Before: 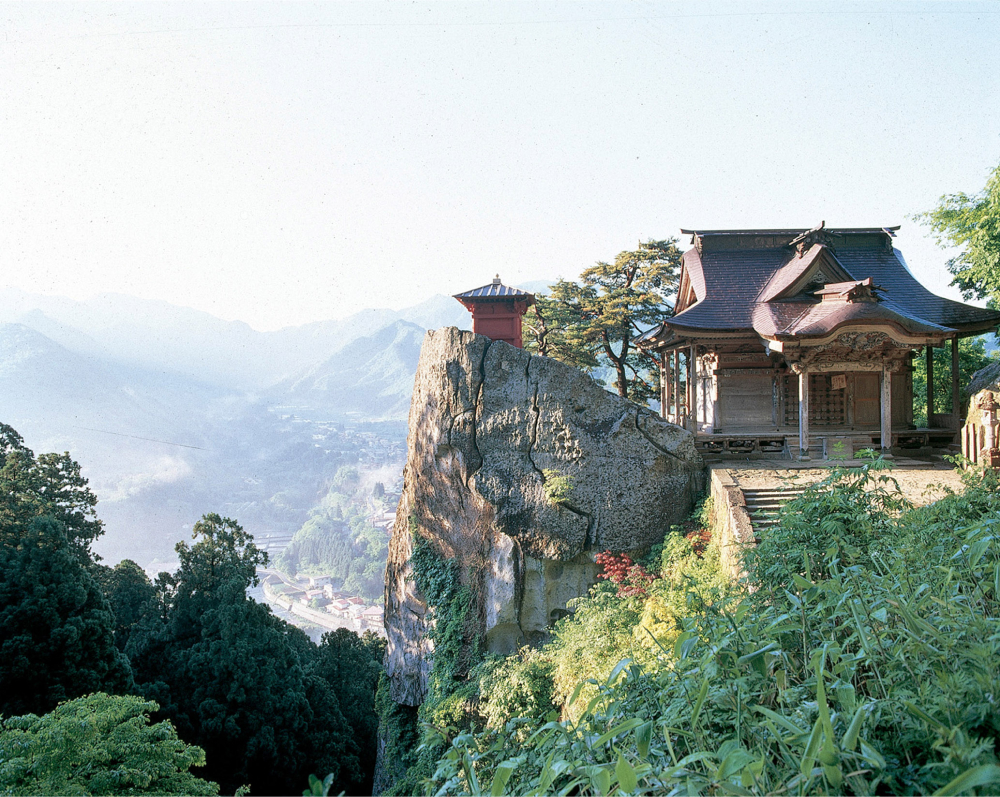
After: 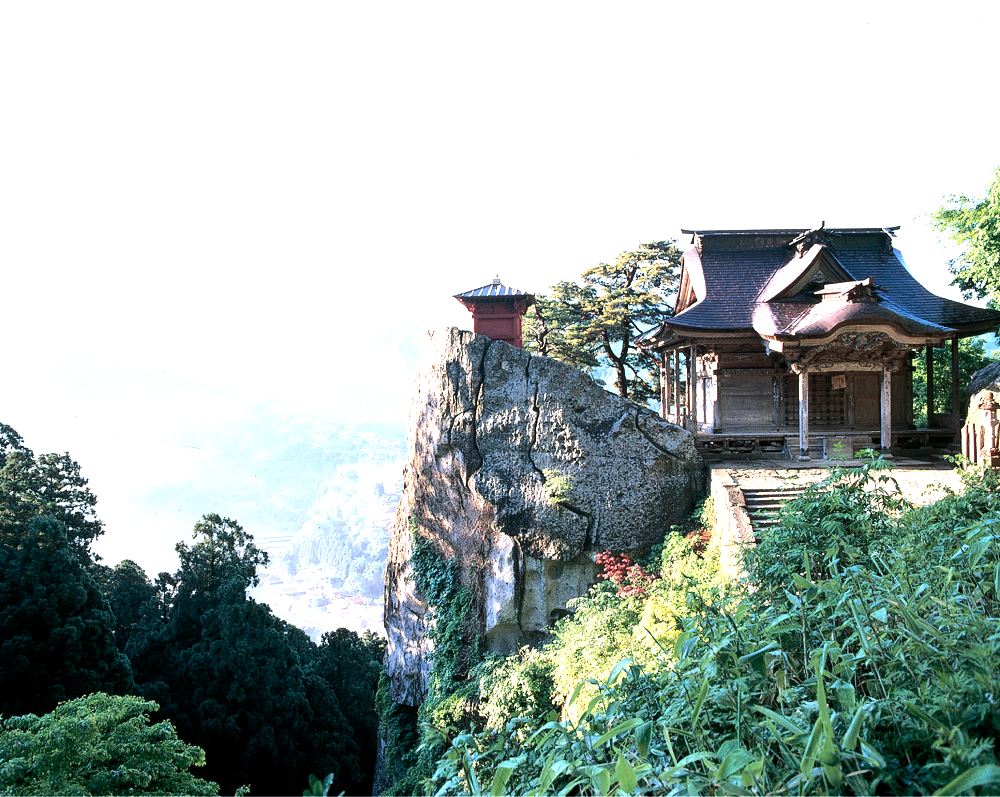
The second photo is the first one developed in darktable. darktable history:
color calibration: illuminant as shot in camera, x 0.358, y 0.373, temperature 4628.91 K
tone equalizer: -8 EV -1.08 EV, -7 EV -1.01 EV, -6 EV -0.867 EV, -5 EV -0.578 EV, -3 EV 0.578 EV, -2 EV 0.867 EV, -1 EV 1.01 EV, +0 EV 1.08 EV, edges refinement/feathering 500, mask exposure compensation -1.57 EV, preserve details no
contrast brightness saturation: saturation 0.13
